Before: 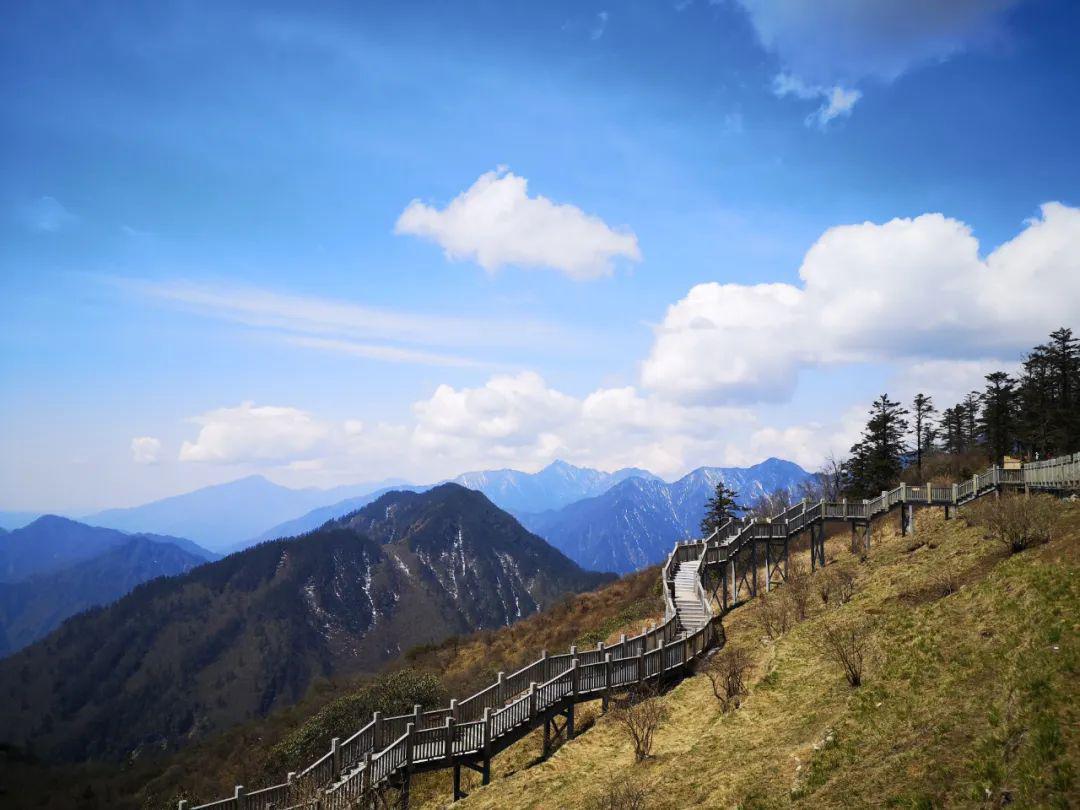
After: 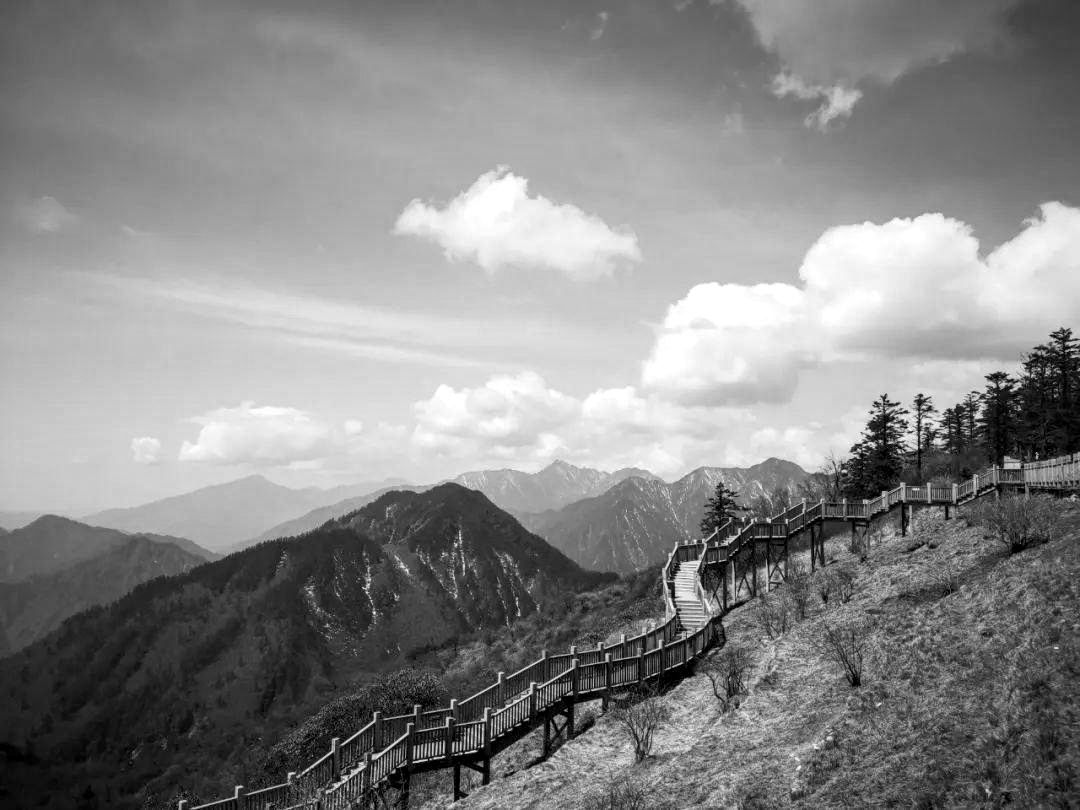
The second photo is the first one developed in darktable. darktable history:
exposure: compensate exposure bias true, compensate highlight preservation false
monochrome: on, module defaults
local contrast: detail 142%
